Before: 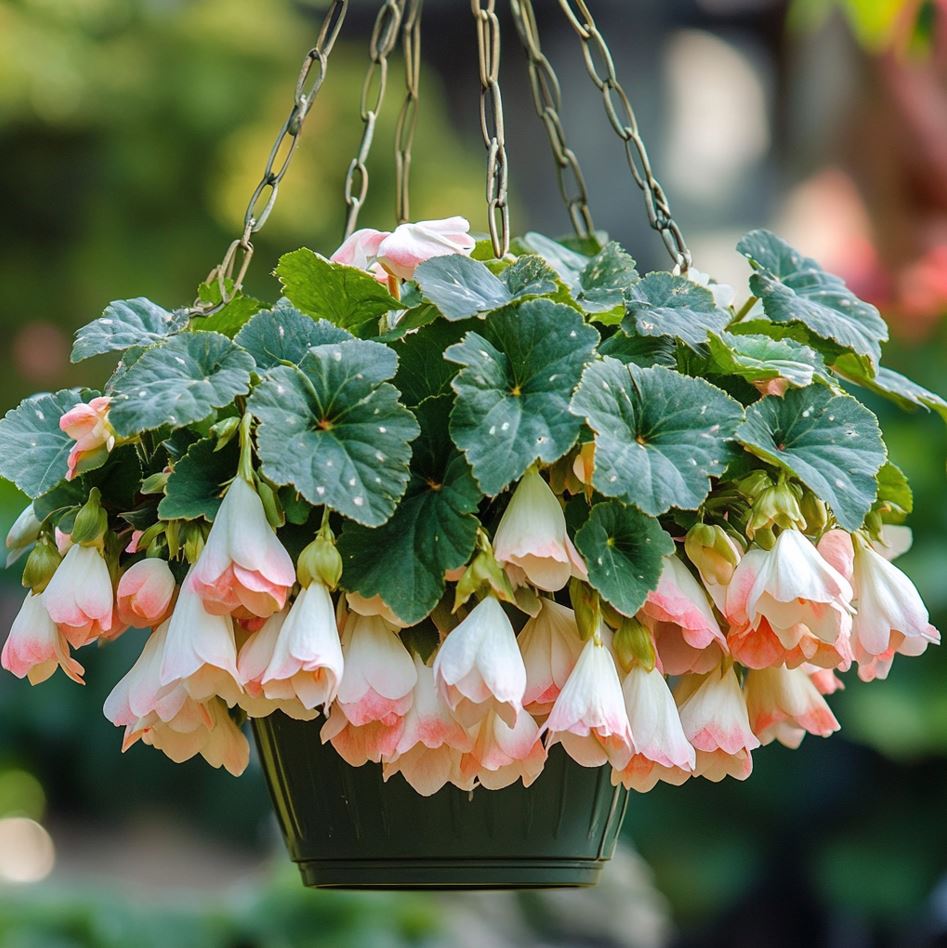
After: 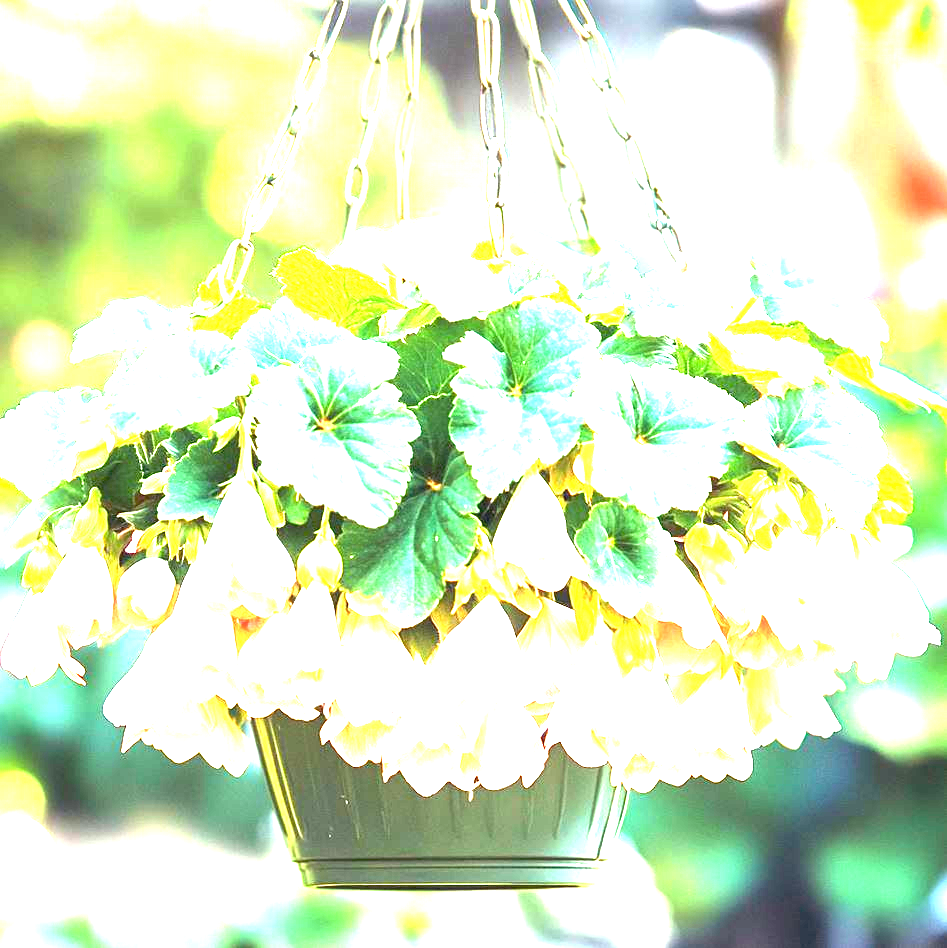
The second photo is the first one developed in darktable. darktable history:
tone equalizer: edges refinement/feathering 500, mask exposure compensation -1.57 EV, preserve details no
color balance rgb: perceptual saturation grading › global saturation 0.957%
exposure: black level correction 0, exposure 4.049 EV, compensate highlight preservation false
